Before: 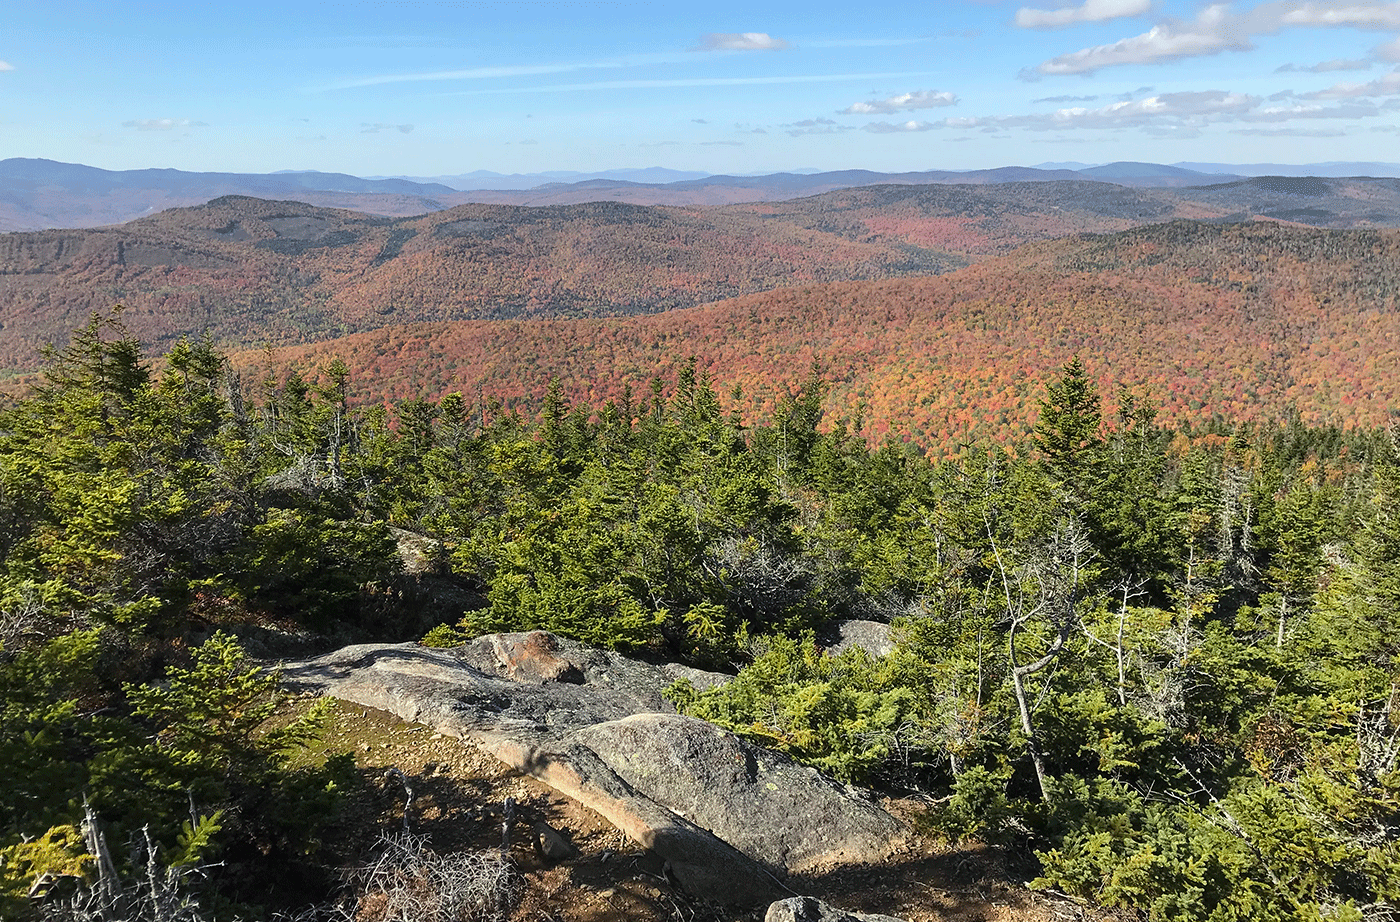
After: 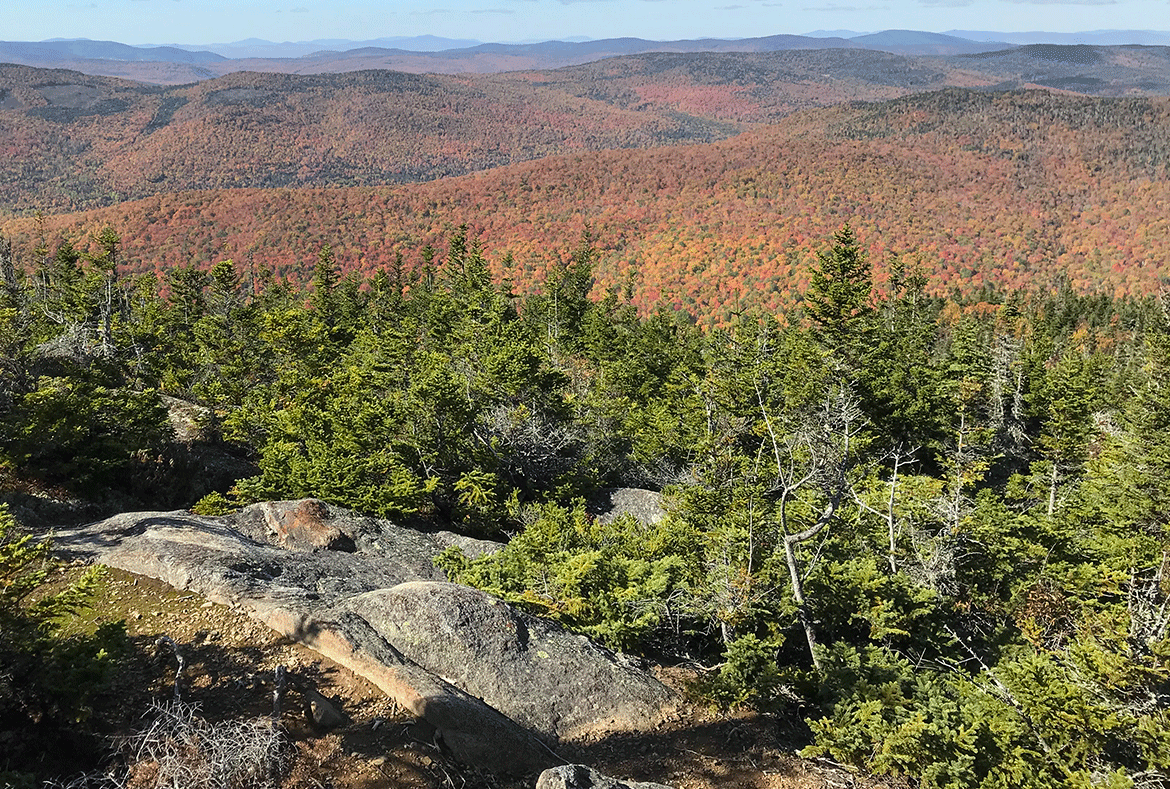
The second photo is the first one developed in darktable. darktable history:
crop: left 16.379%, top 14.332%
